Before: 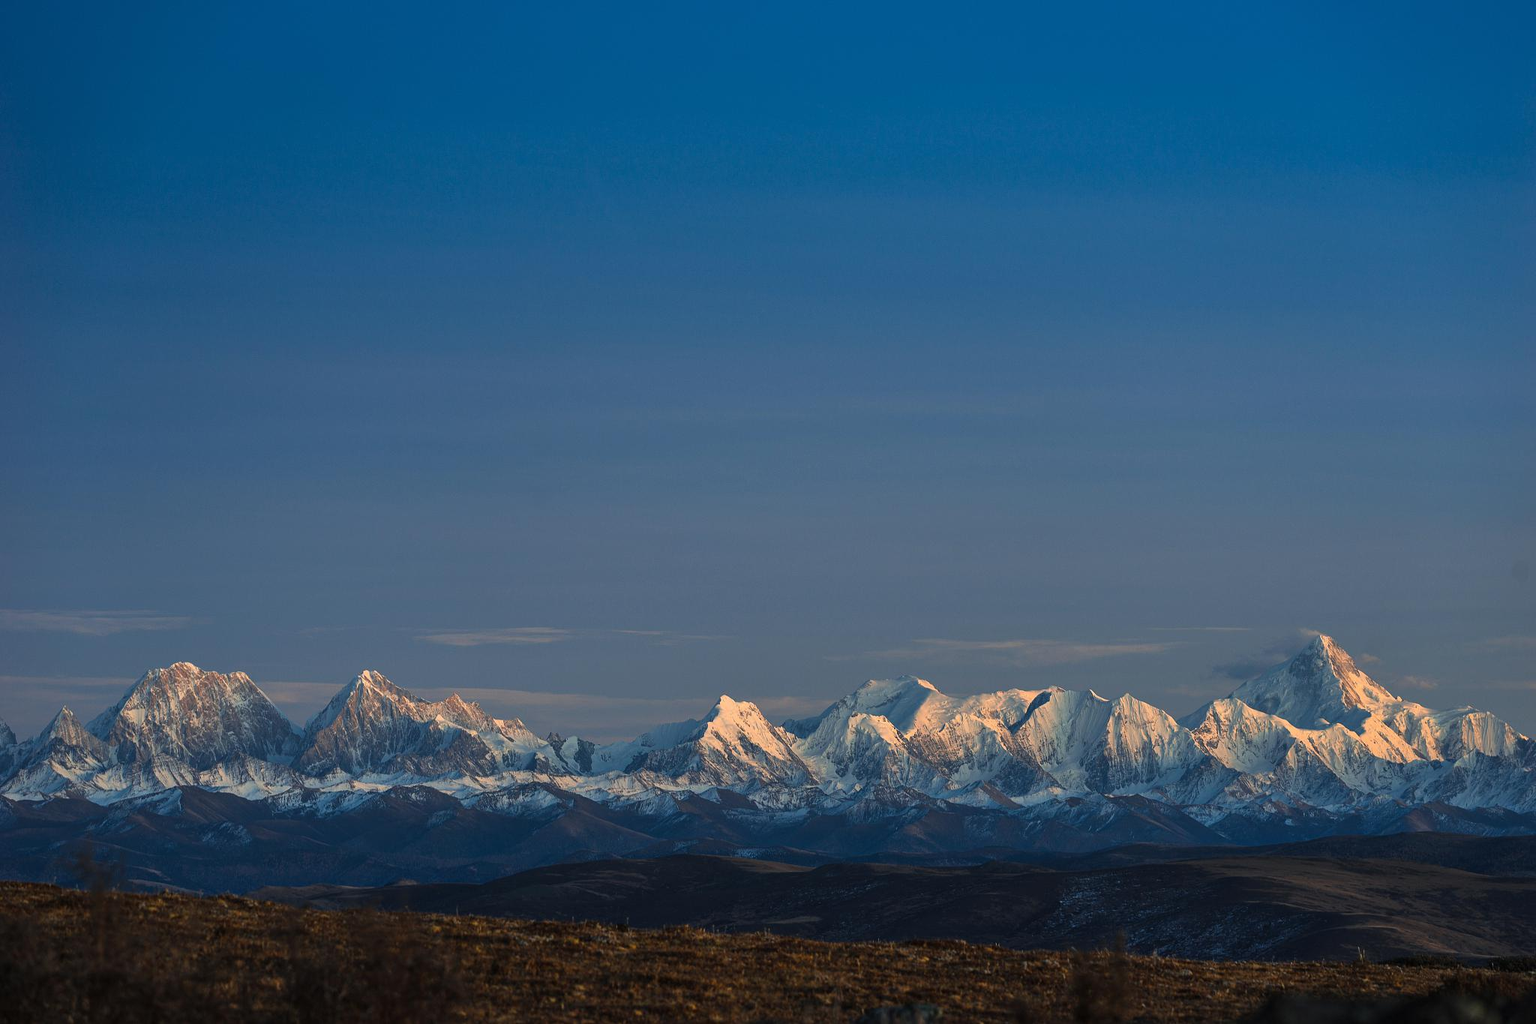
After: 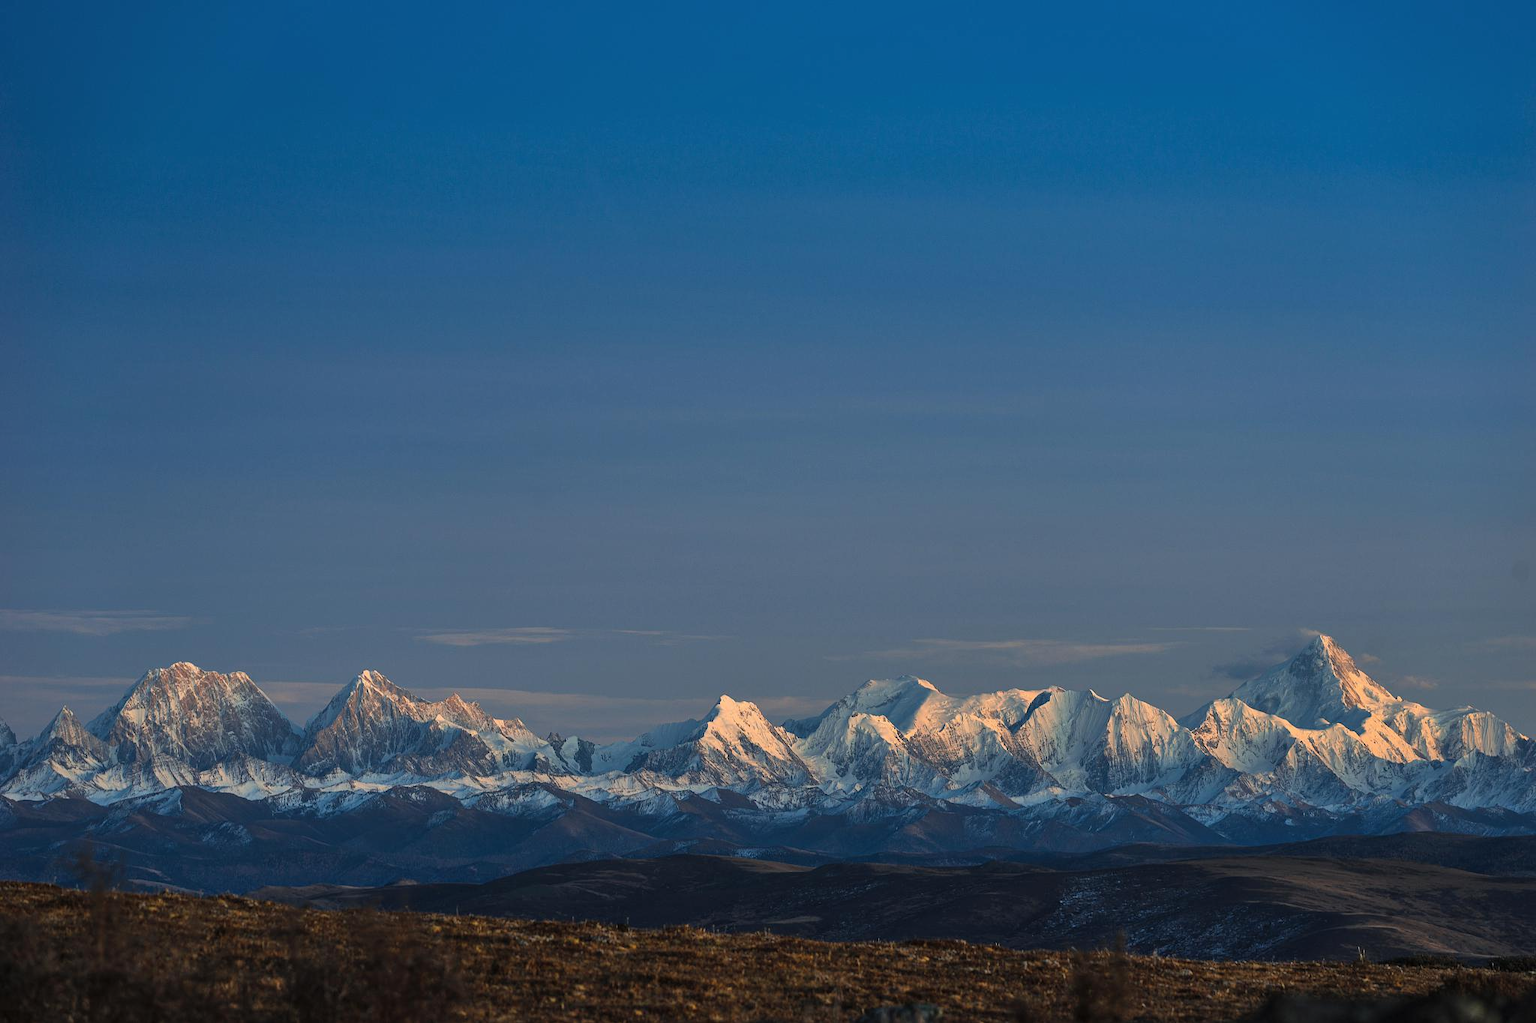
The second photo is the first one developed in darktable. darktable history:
shadows and highlights: shadows 31.07, highlights 0.395, soften with gaussian
tone equalizer: edges refinement/feathering 500, mask exposure compensation -1.57 EV, preserve details no
